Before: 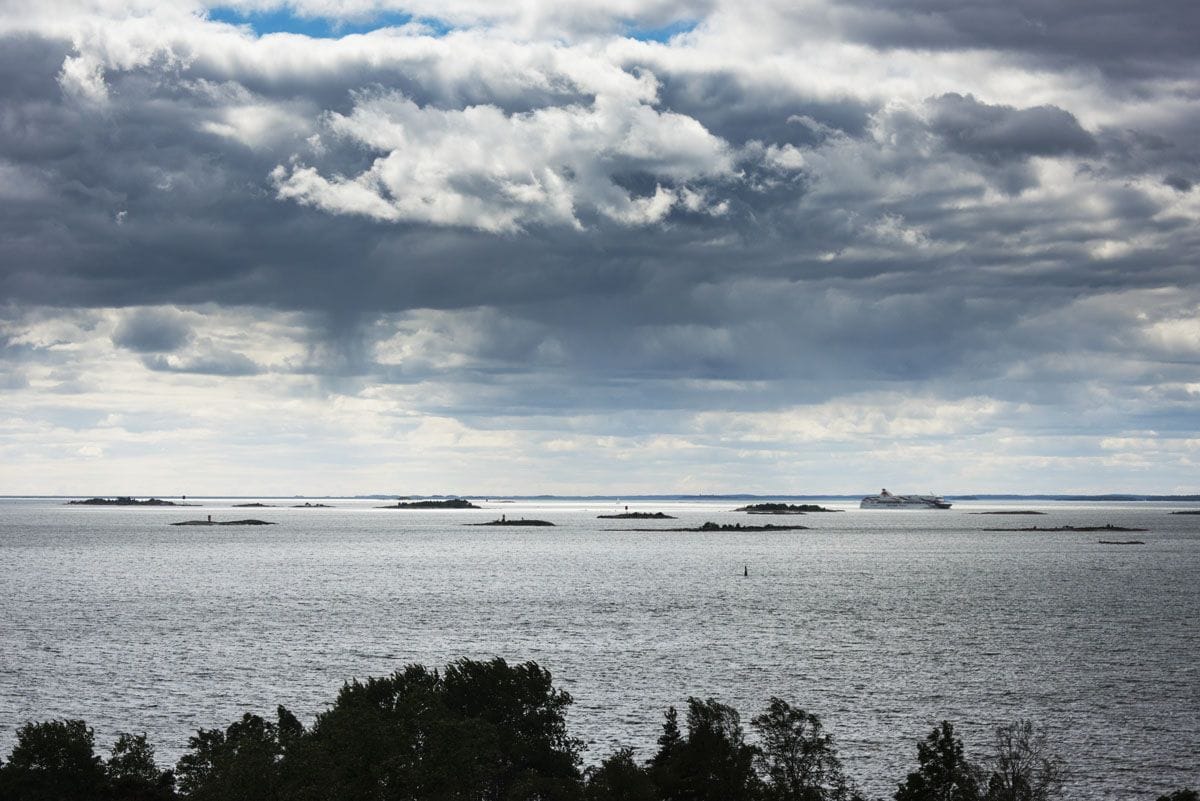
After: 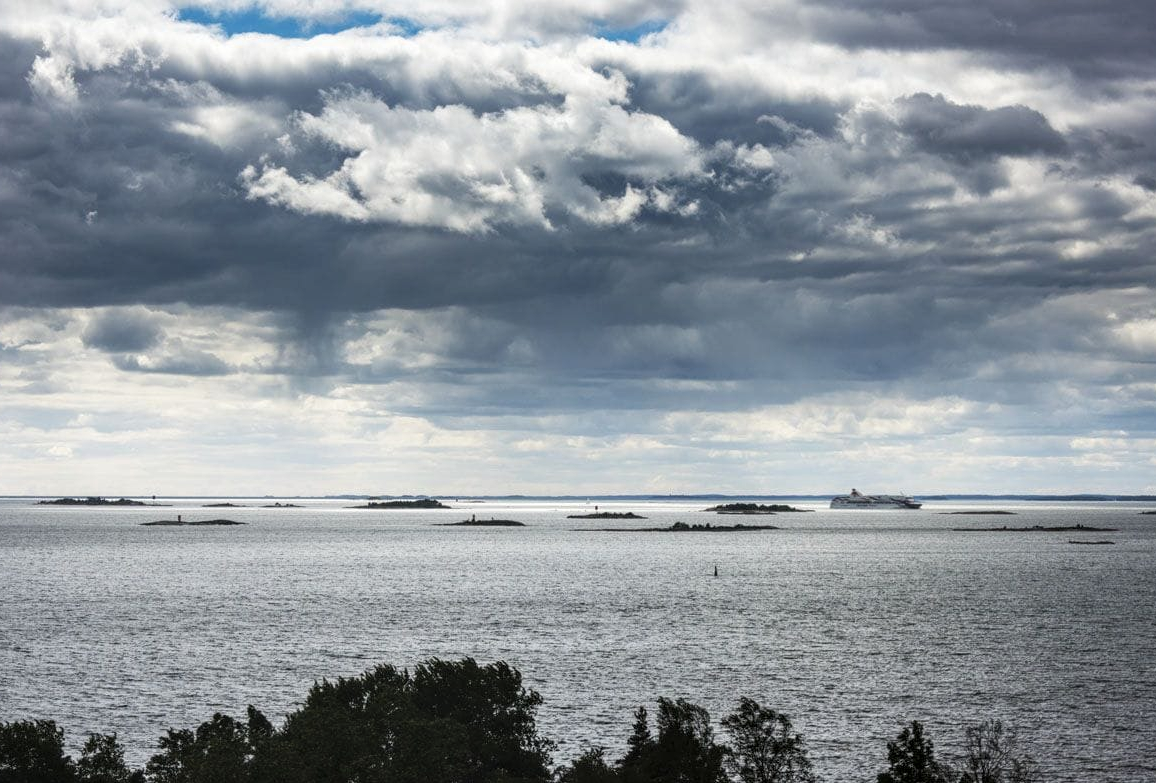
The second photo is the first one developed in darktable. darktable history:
local contrast: on, module defaults
crop and rotate: left 2.536%, right 1.107%, bottom 2.246%
